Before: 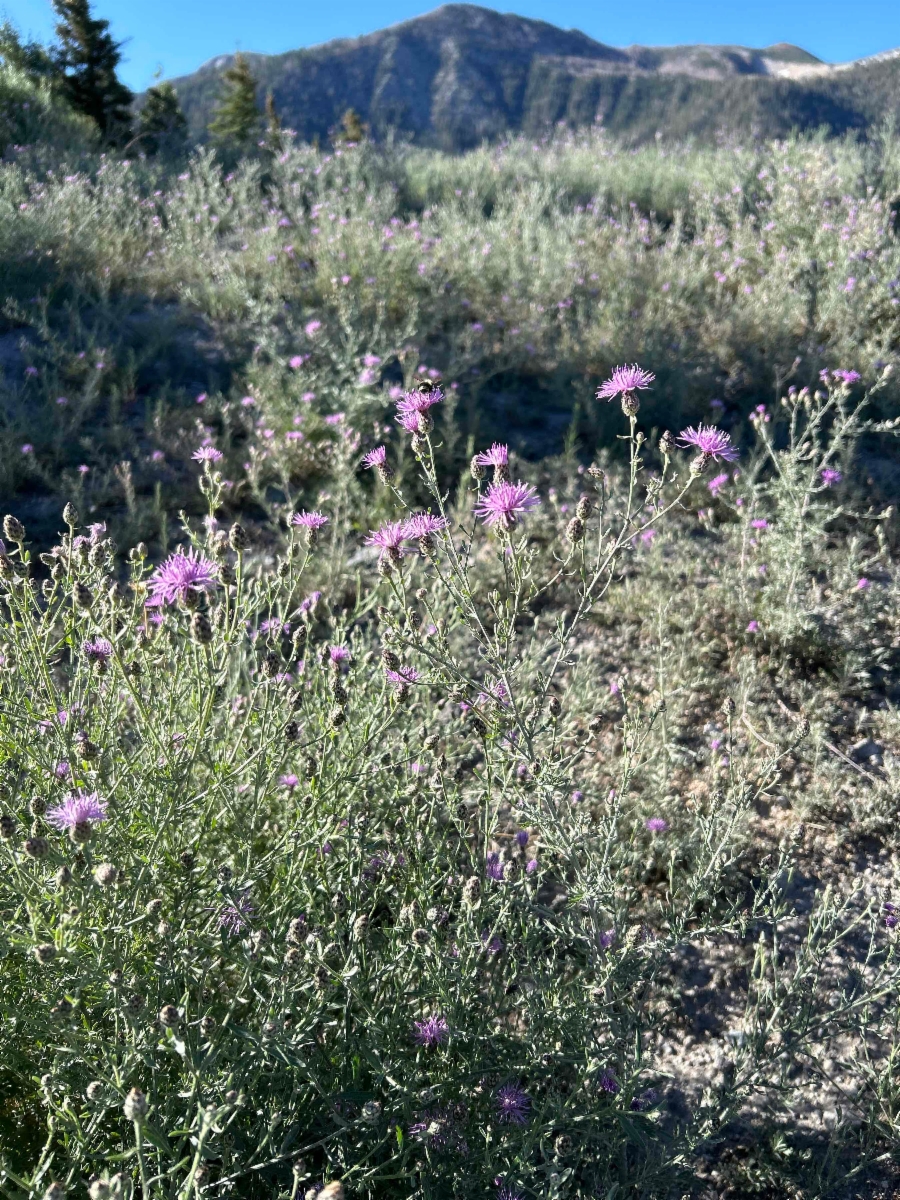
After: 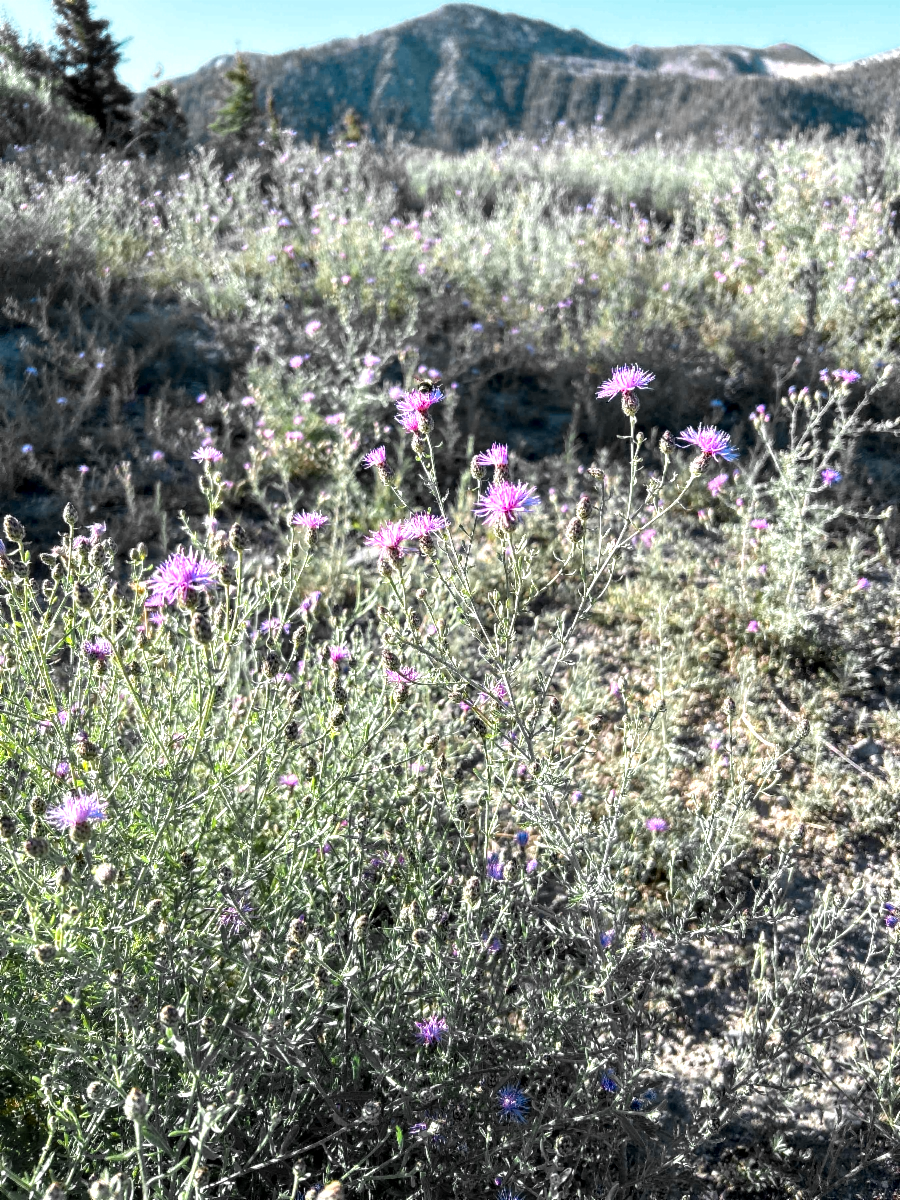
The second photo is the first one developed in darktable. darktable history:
exposure: black level correction 0.001, exposure 0.5 EV, compensate exposure bias true, compensate highlight preservation false
local contrast: on, module defaults
color zones: curves: ch0 [(0.257, 0.558) (0.75, 0.565)]; ch1 [(0.004, 0.857) (0.14, 0.416) (0.257, 0.695) (0.442, 0.032) (0.736, 0.266) (0.891, 0.741)]; ch2 [(0, 0.623) (0.112, 0.436) (0.271, 0.474) (0.516, 0.64) (0.743, 0.286)]
